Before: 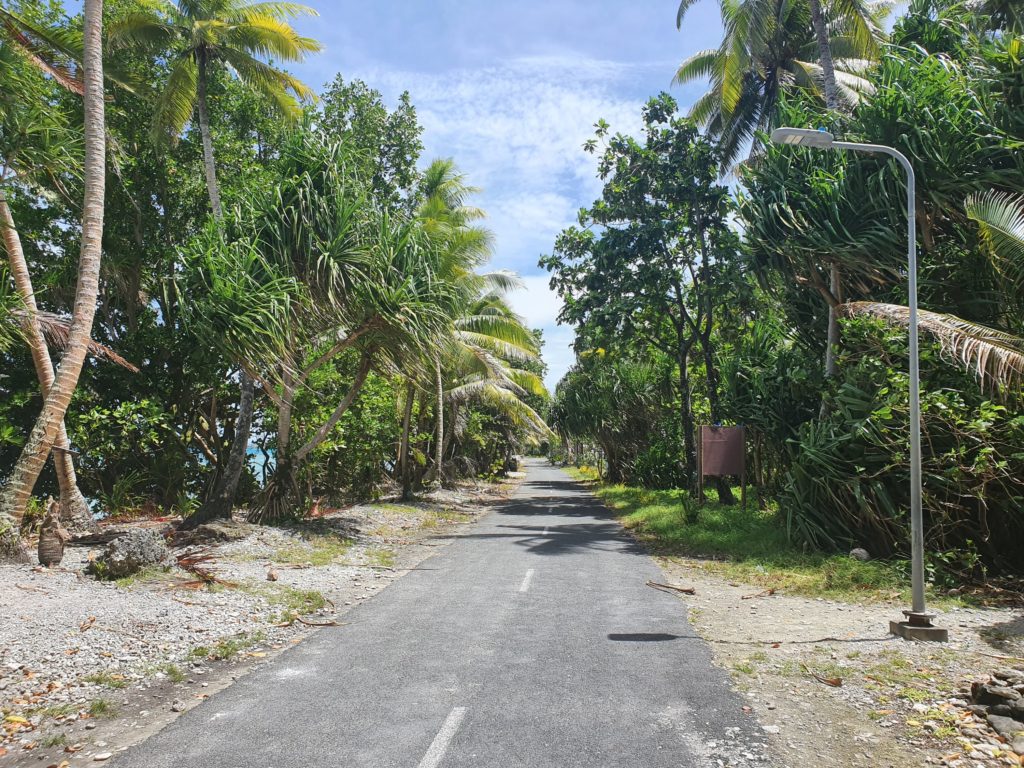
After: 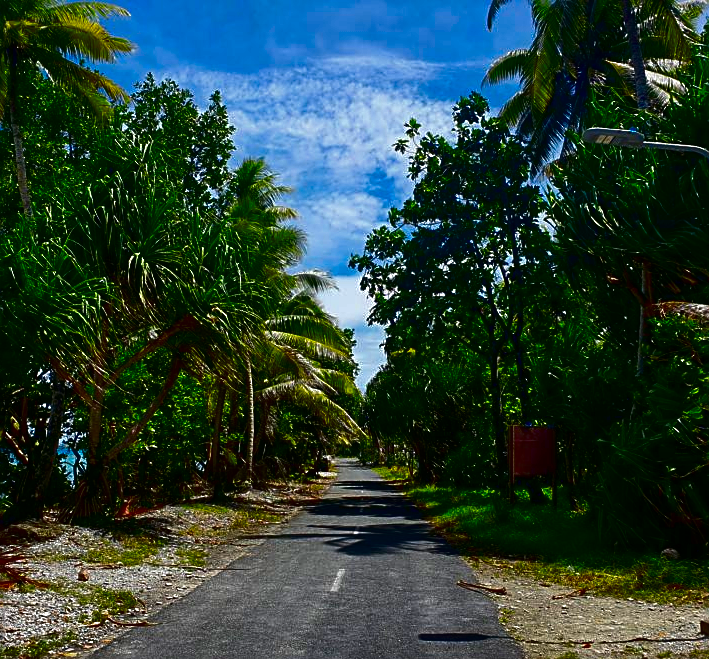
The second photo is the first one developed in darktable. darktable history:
contrast brightness saturation: brightness -0.987, saturation 0.99
sharpen: on, module defaults
crop: left 18.485%, right 12.254%, bottom 14.117%
